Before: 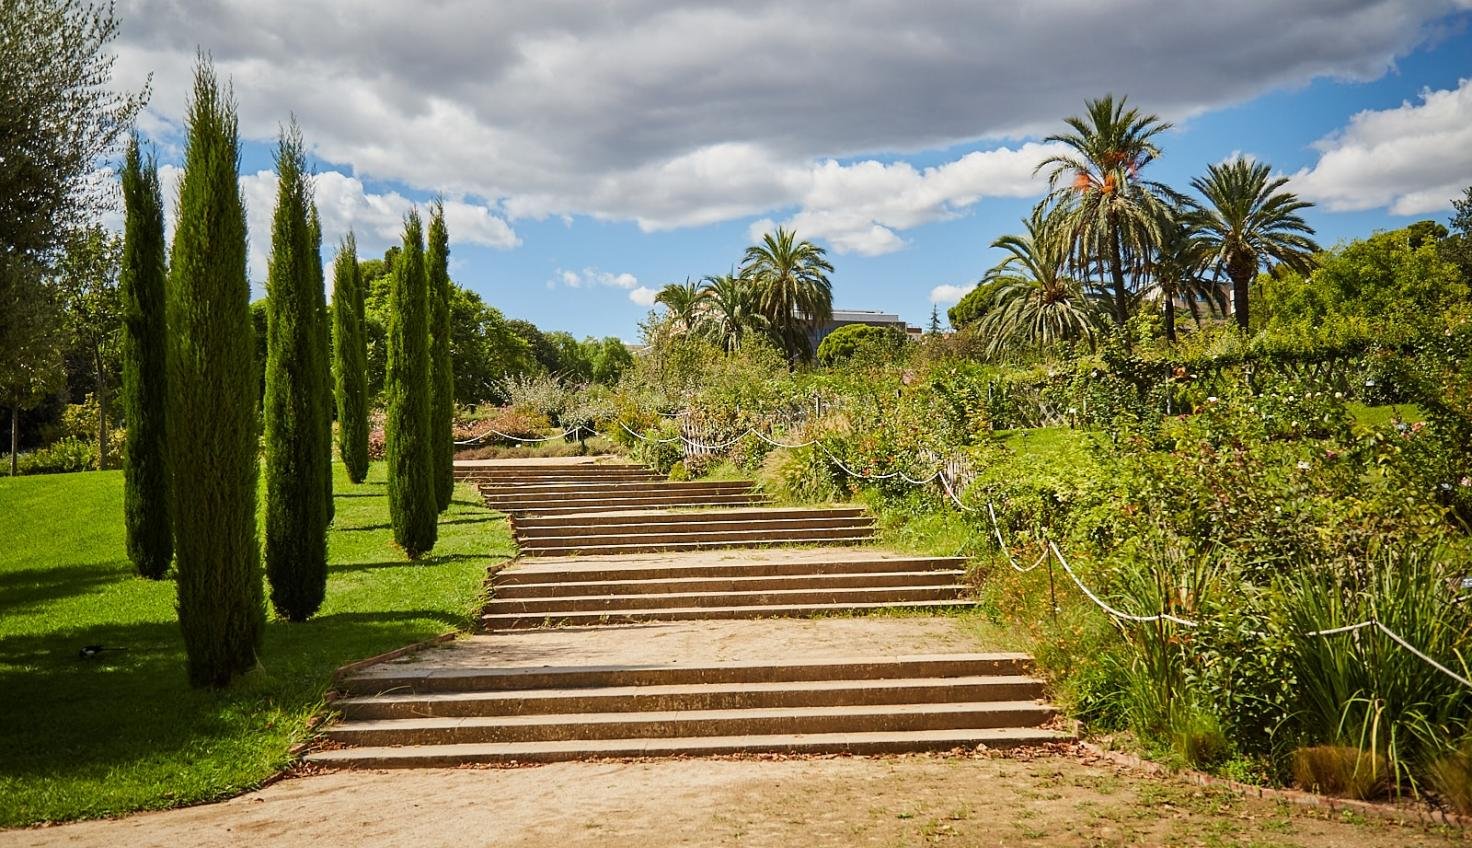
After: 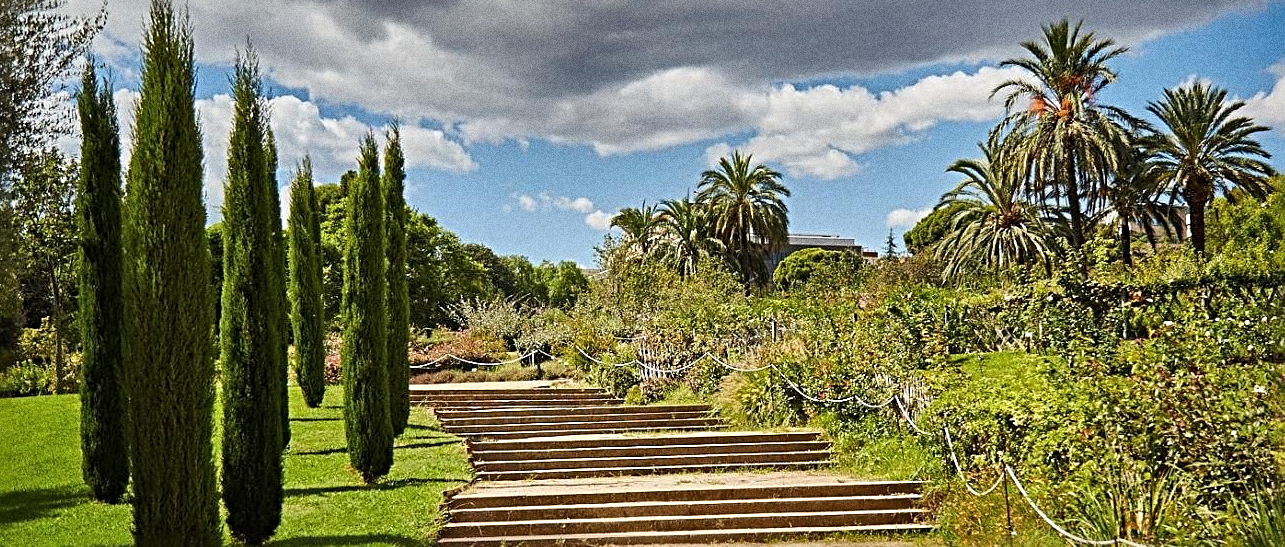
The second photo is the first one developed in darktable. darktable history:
shadows and highlights: shadows 24.5, highlights -78.15, soften with gaussian
sharpen: radius 4.883
grain: coarseness 0.09 ISO, strength 40%
crop: left 3.015%, top 8.969%, right 9.647%, bottom 26.457%
